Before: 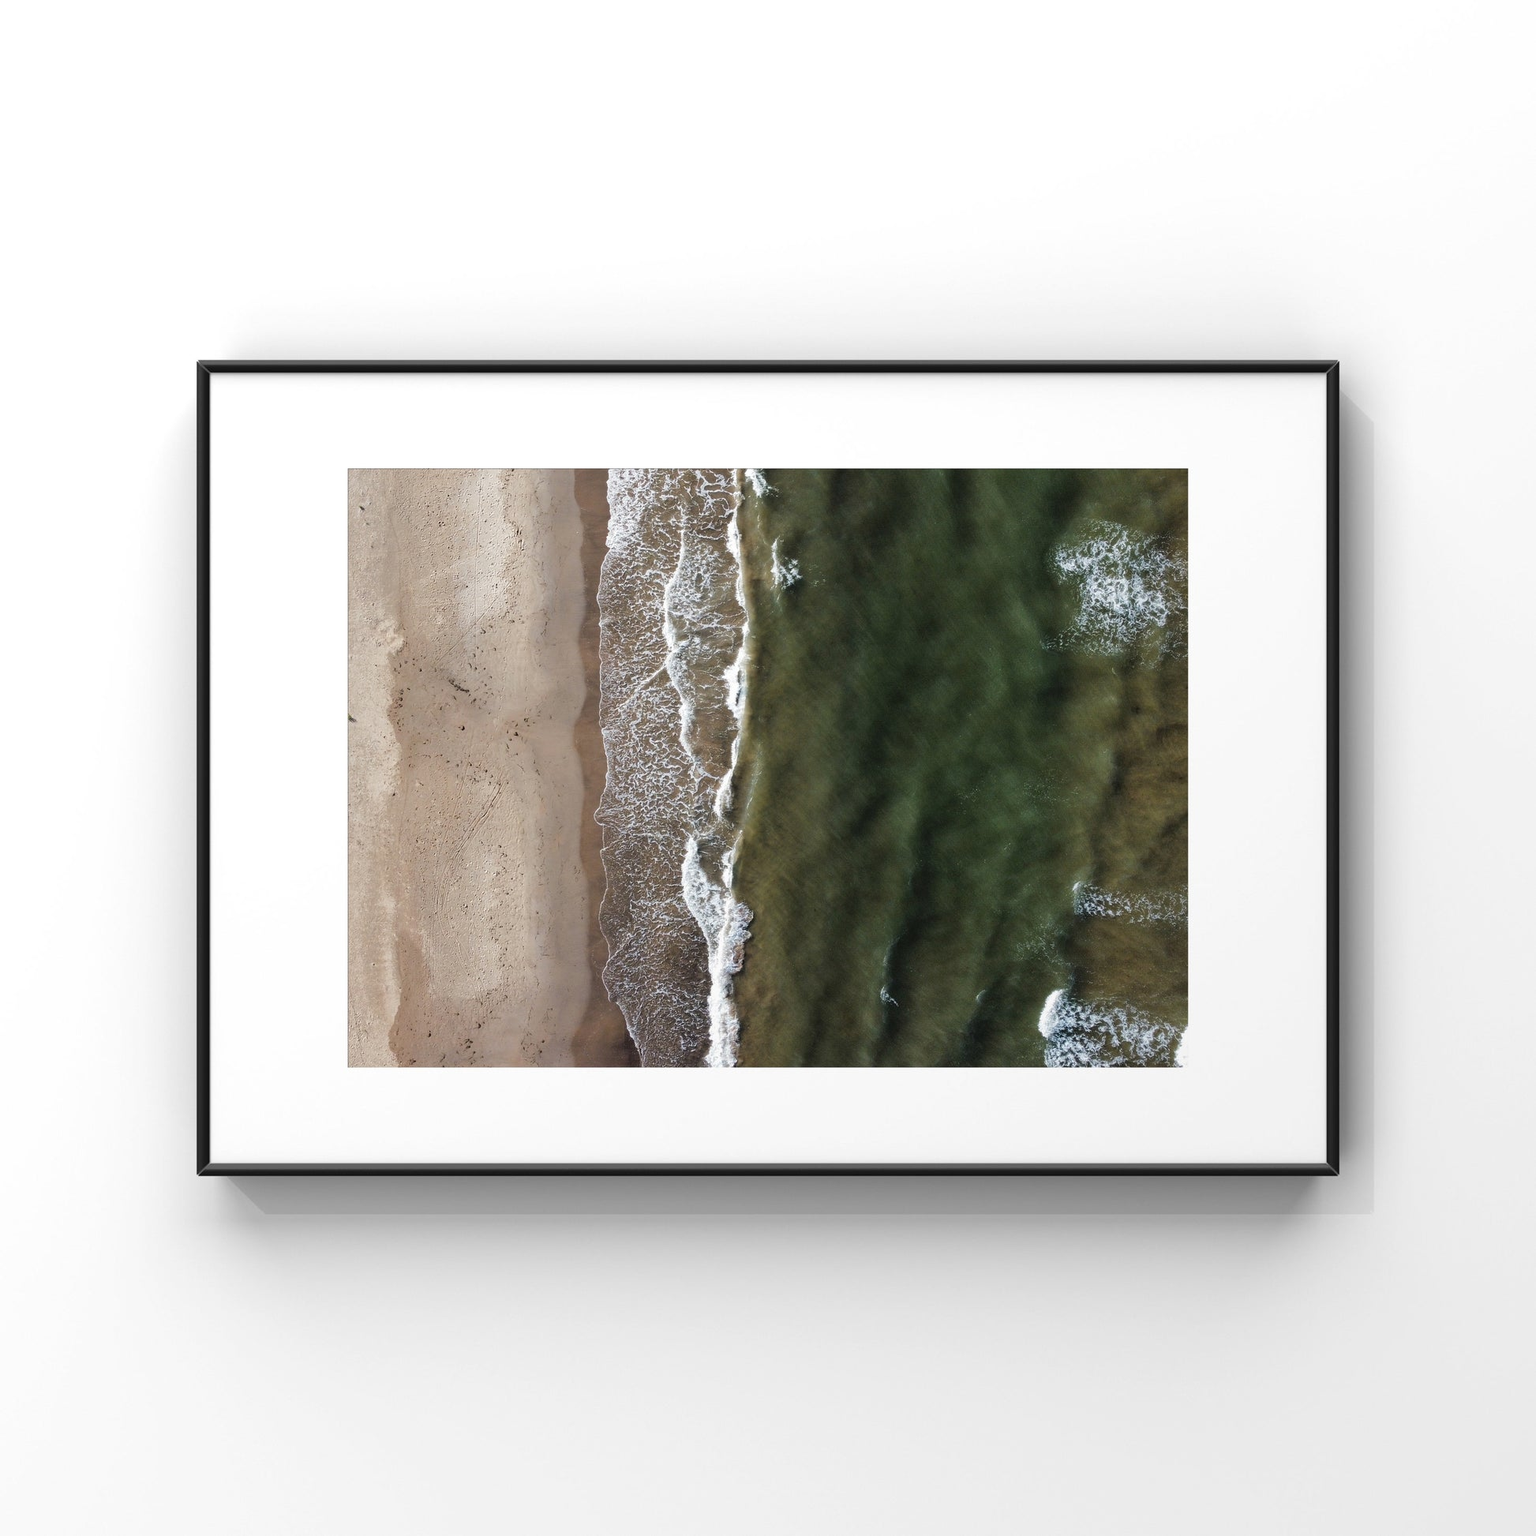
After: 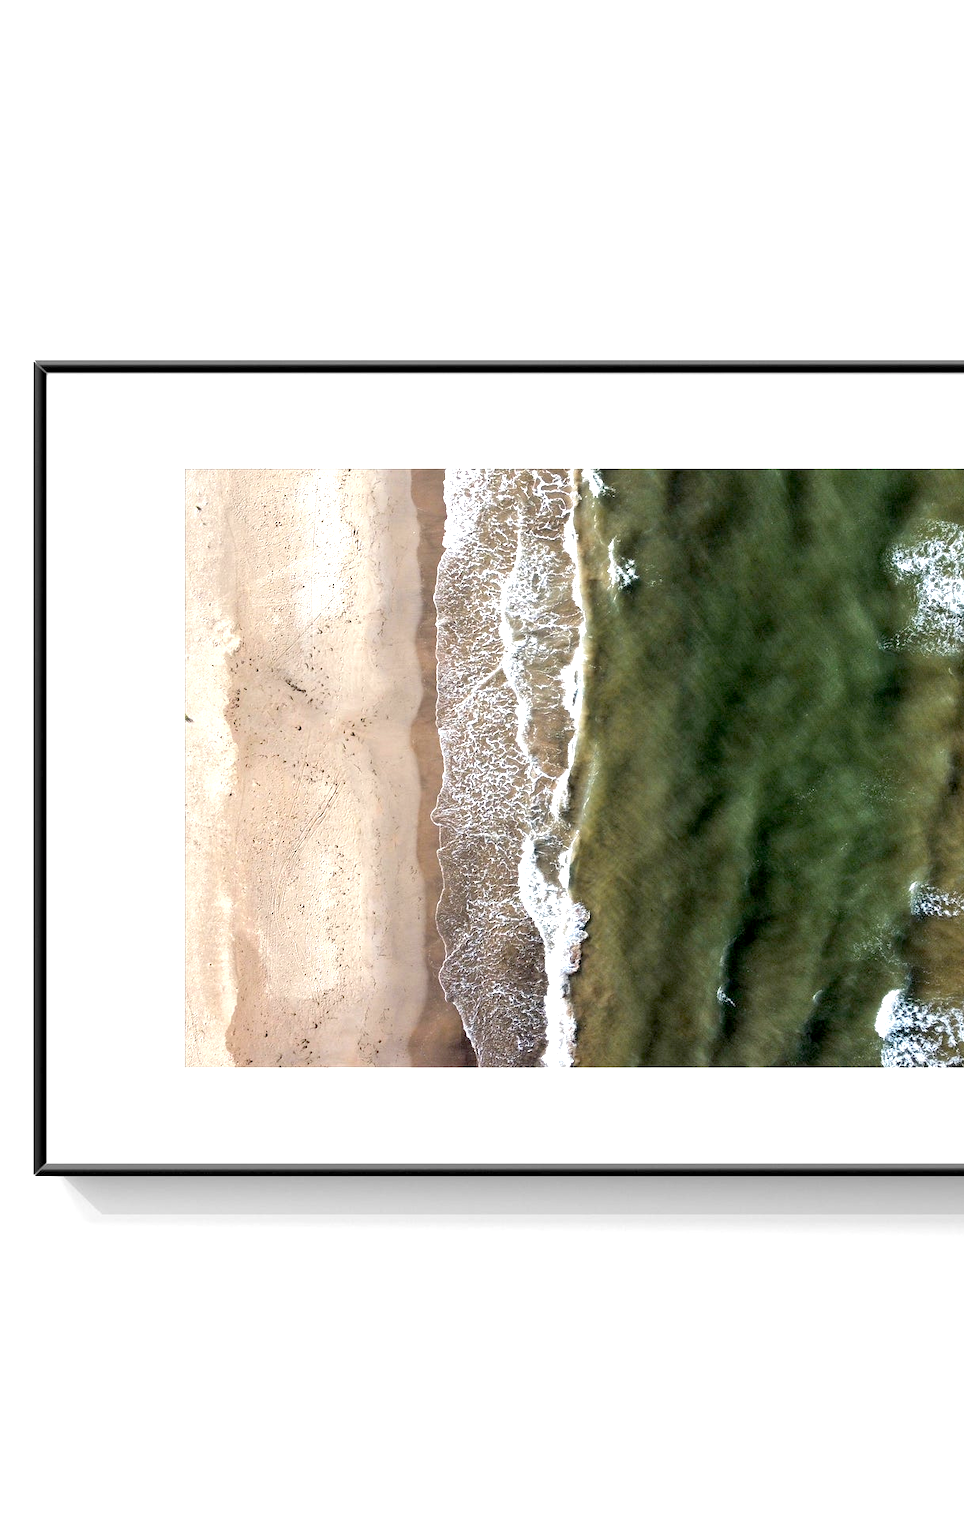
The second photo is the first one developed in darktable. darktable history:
crop: left 10.644%, right 26.528%
exposure: black level correction 0.01, exposure 1 EV, compensate highlight preservation false
